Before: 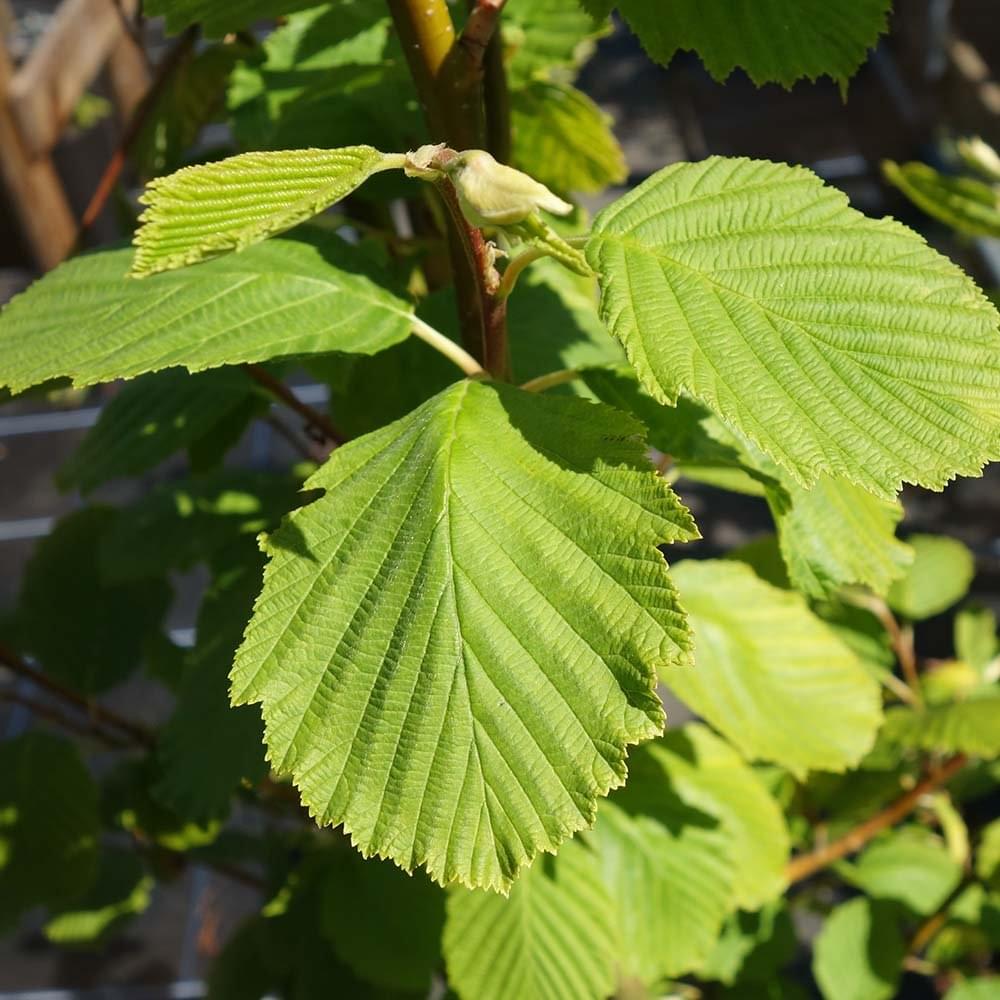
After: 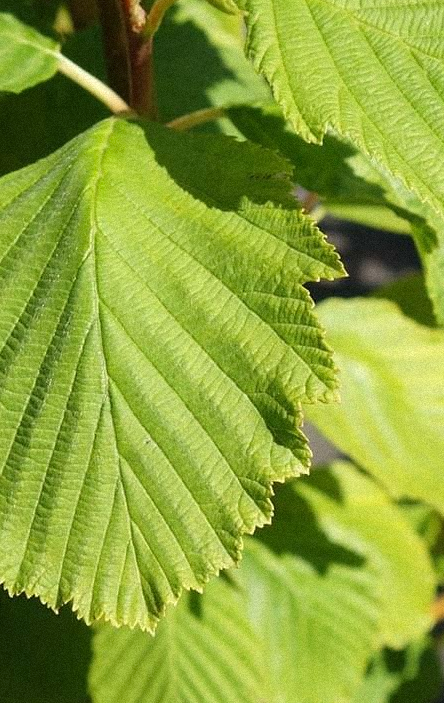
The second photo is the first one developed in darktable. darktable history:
crop: left 35.432%, top 26.233%, right 20.145%, bottom 3.432%
grain: mid-tones bias 0%
